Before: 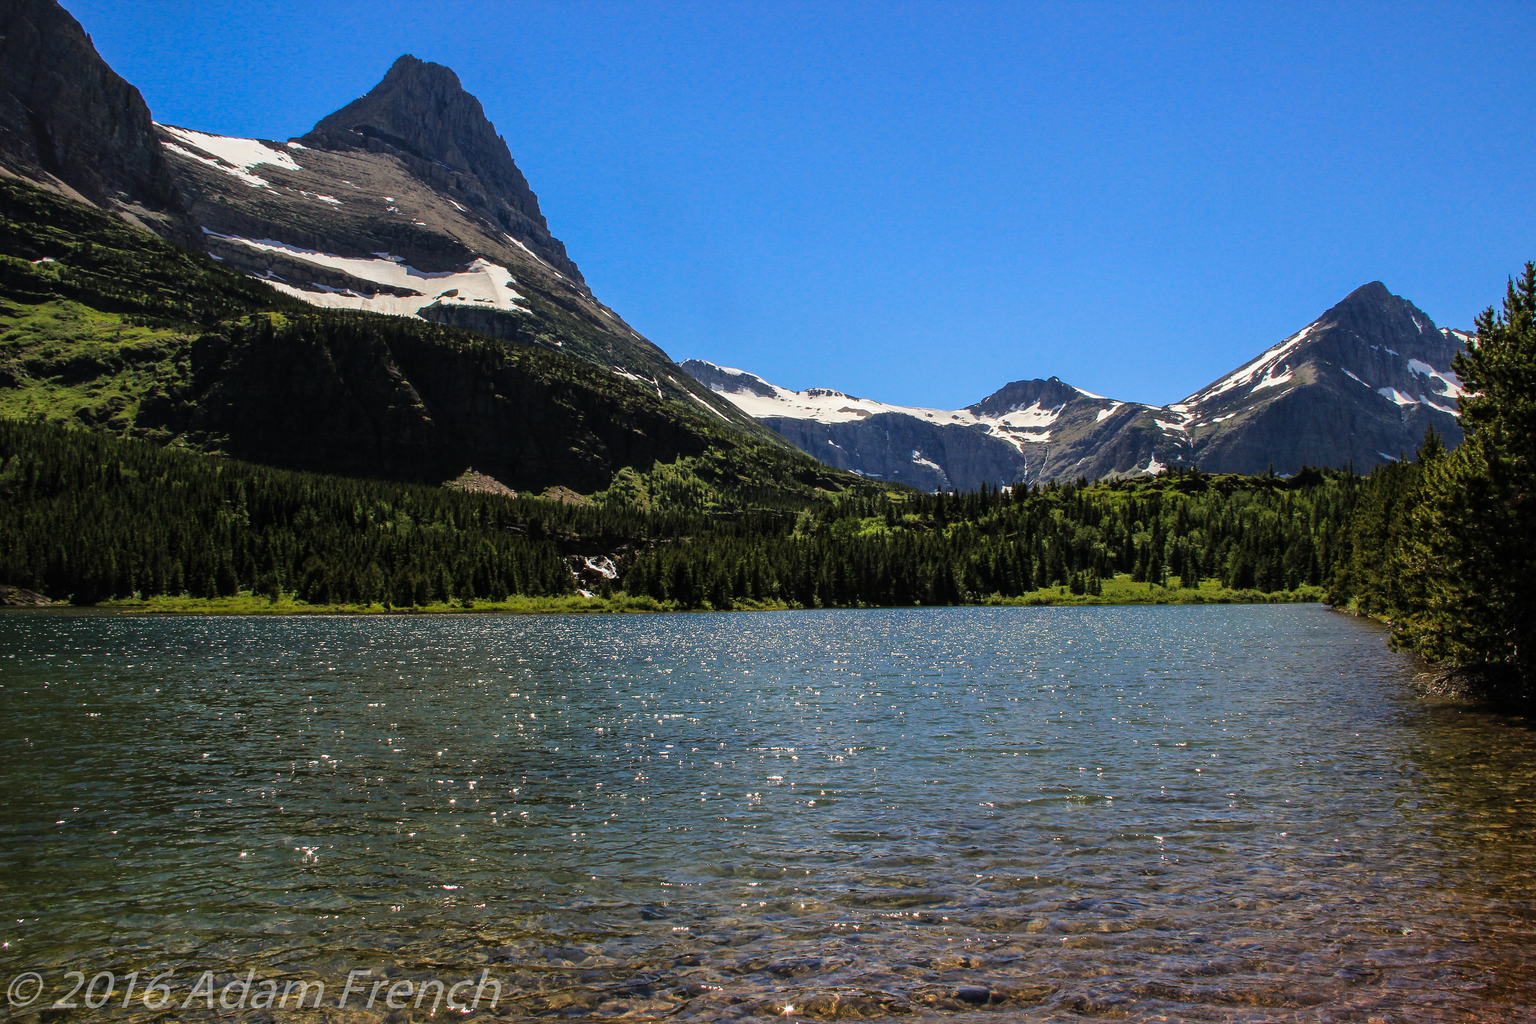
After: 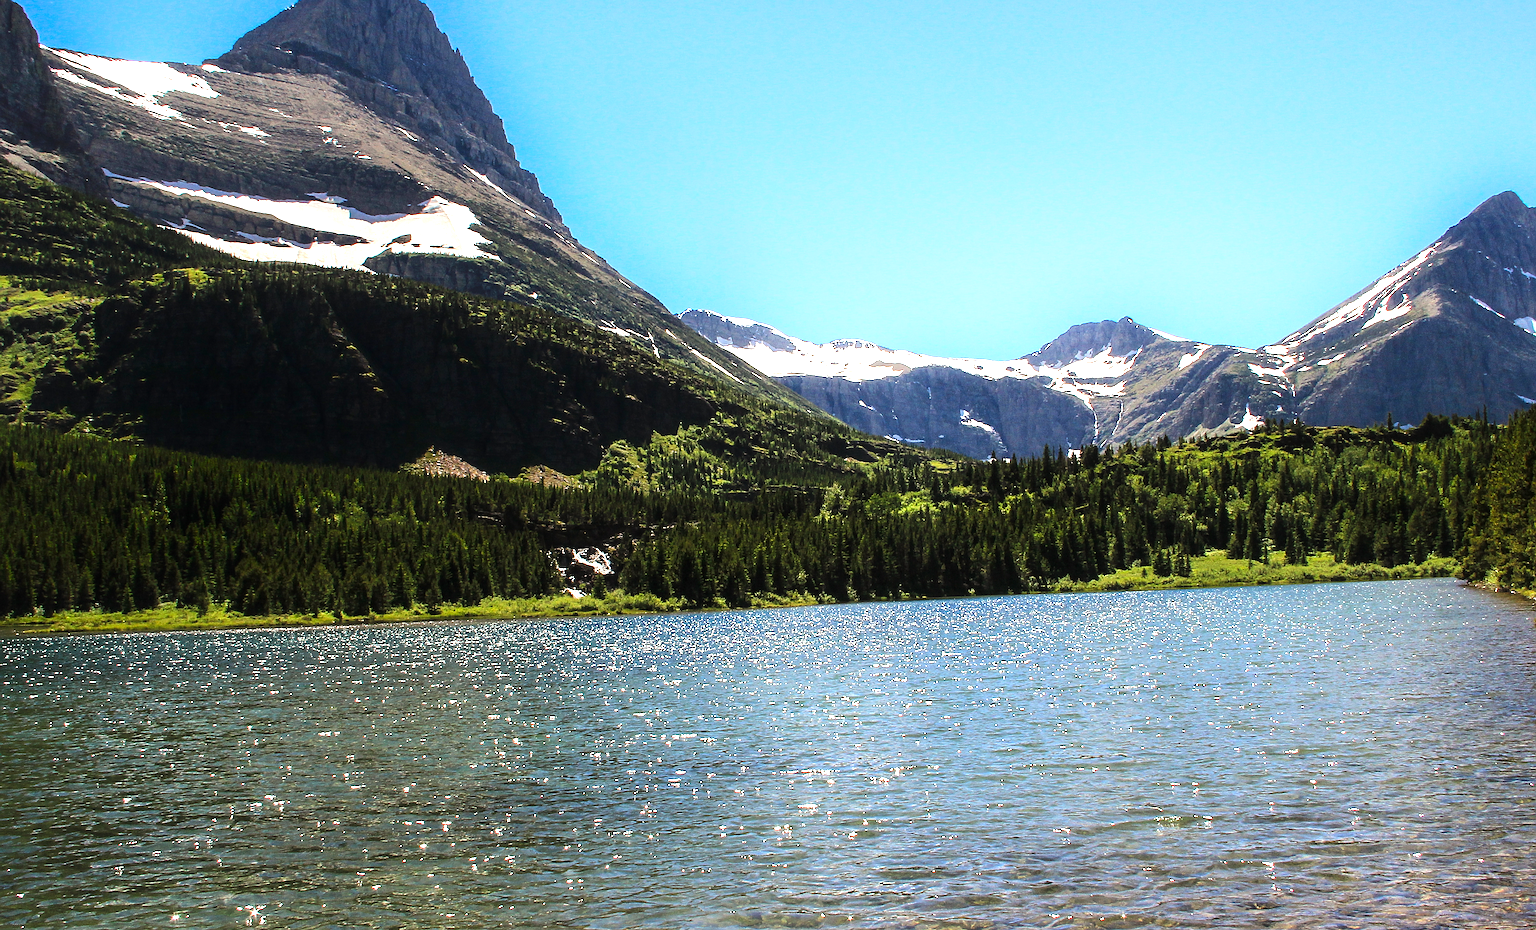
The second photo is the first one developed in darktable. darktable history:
exposure: black level correction 0, exposure 1.1 EV, compensate exposure bias true, compensate highlight preservation false
rotate and perspective: rotation -1.75°, automatic cropping off
crop: left 7.856%, top 11.836%, right 10.12%, bottom 15.387%
shadows and highlights: shadows -40.15, highlights 62.88, soften with gaussian
sharpen: on, module defaults
